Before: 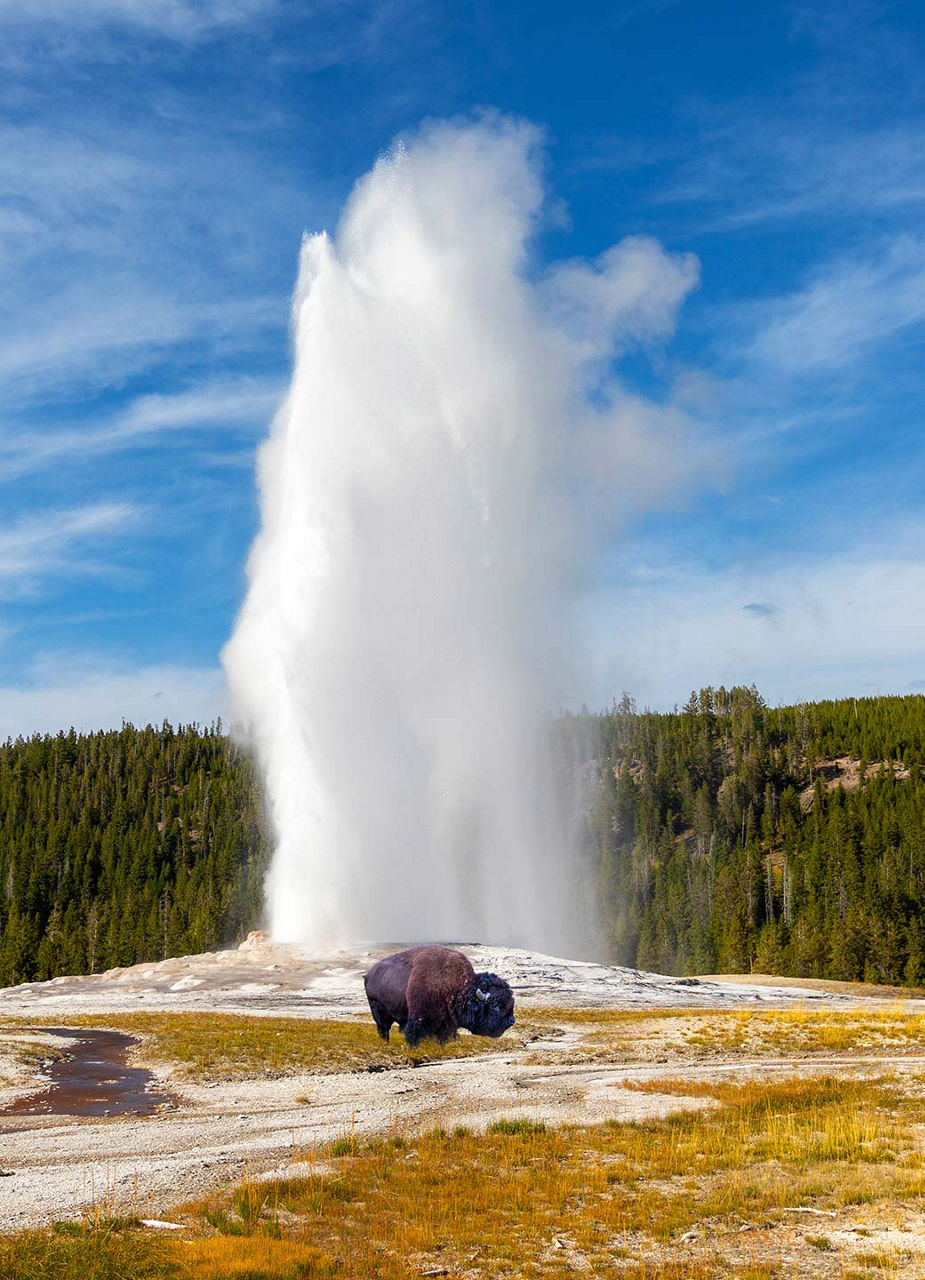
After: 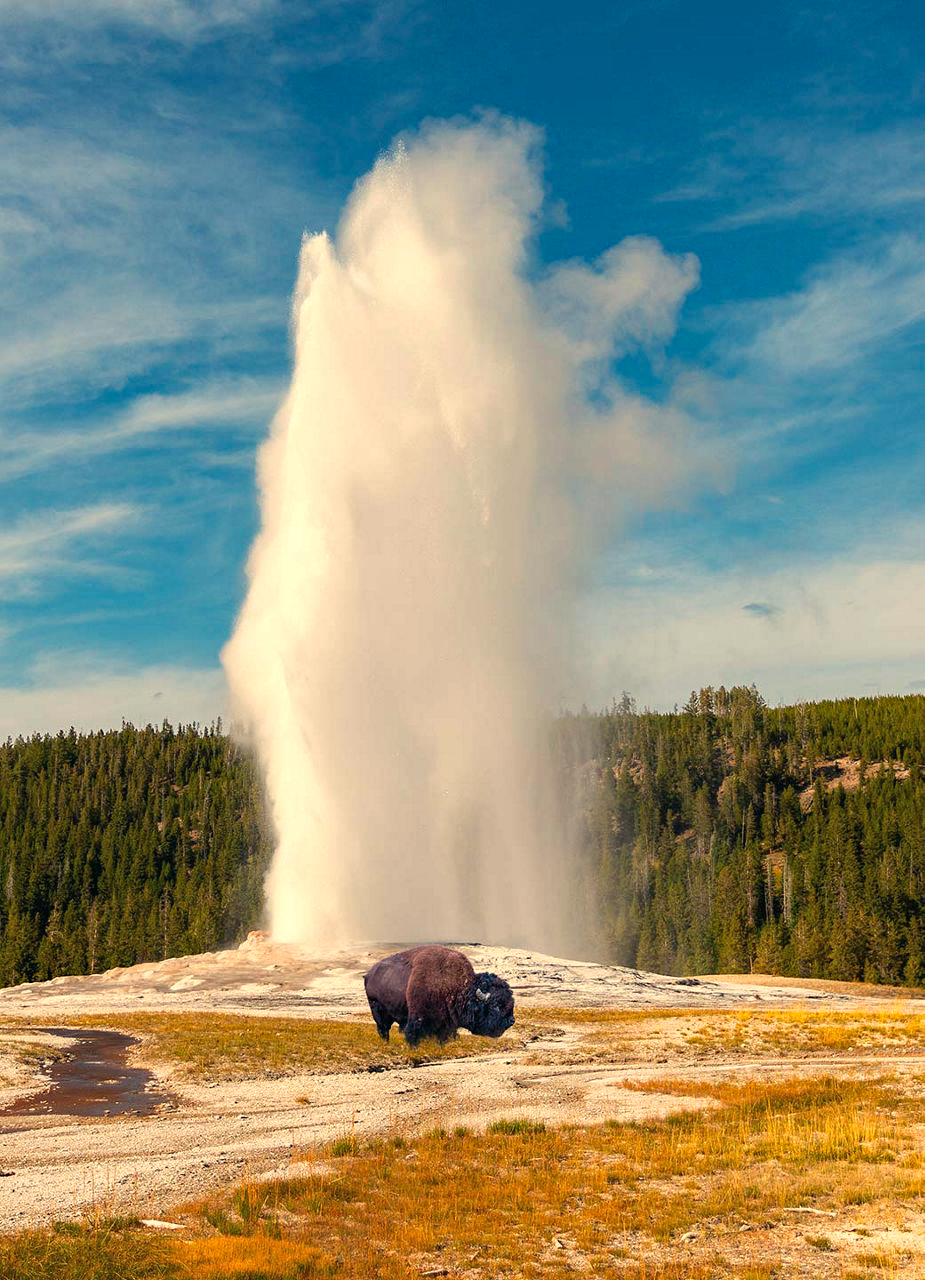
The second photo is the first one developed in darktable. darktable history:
white balance: red 1.138, green 0.996, blue 0.812
color balance: mode lift, gamma, gain (sRGB), lift [1, 1, 1.022, 1.026]
haze removal: compatibility mode true, adaptive false
